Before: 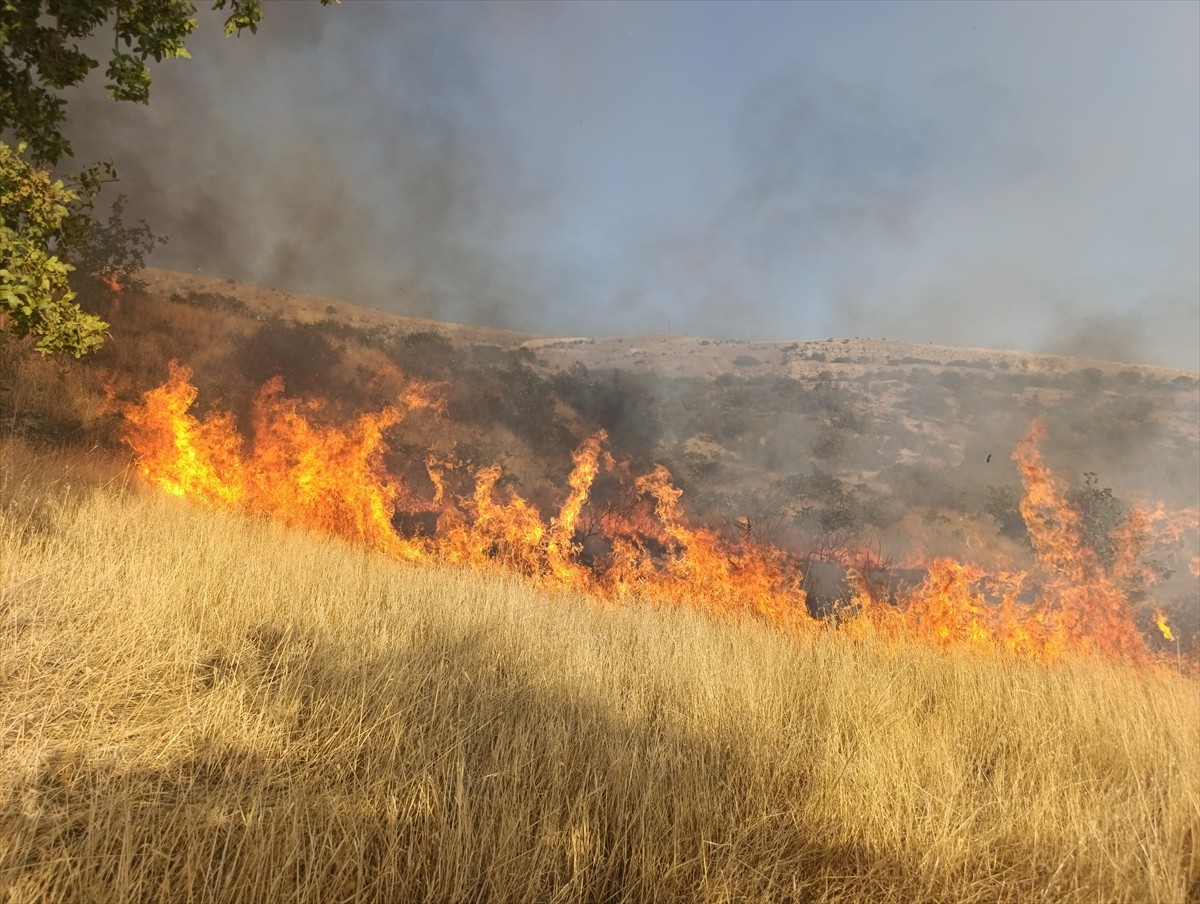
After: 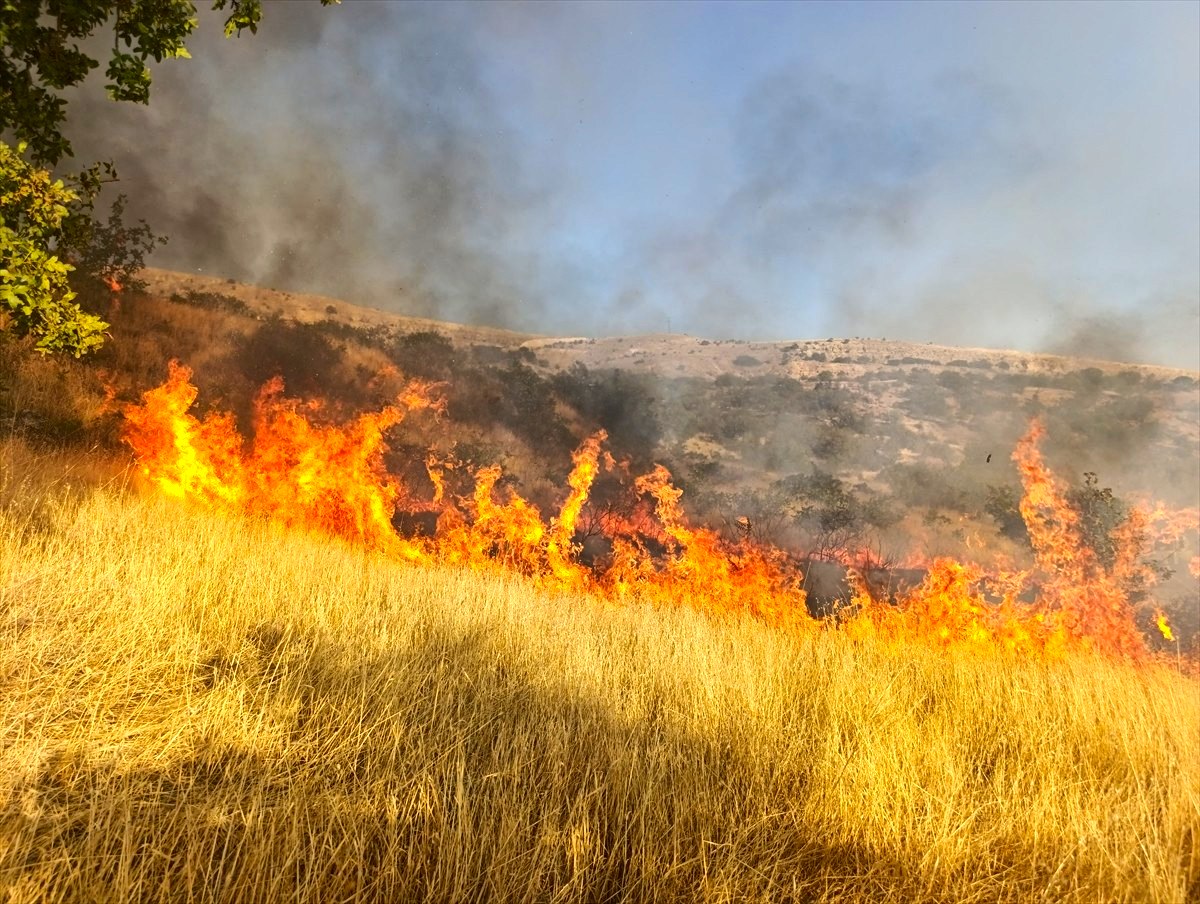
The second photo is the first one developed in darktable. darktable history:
contrast brightness saturation: saturation 0.5
local contrast: mode bilateral grid, contrast 20, coarseness 50, detail 150%, midtone range 0.2
tone equalizer: -8 EV -0.417 EV, -7 EV -0.389 EV, -6 EV -0.333 EV, -5 EV -0.222 EV, -3 EV 0.222 EV, -2 EV 0.333 EV, -1 EV 0.389 EV, +0 EV 0.417 EV, edges refinement/feathering 500, mask exposure compensation -1.57 EV, preserve details no
